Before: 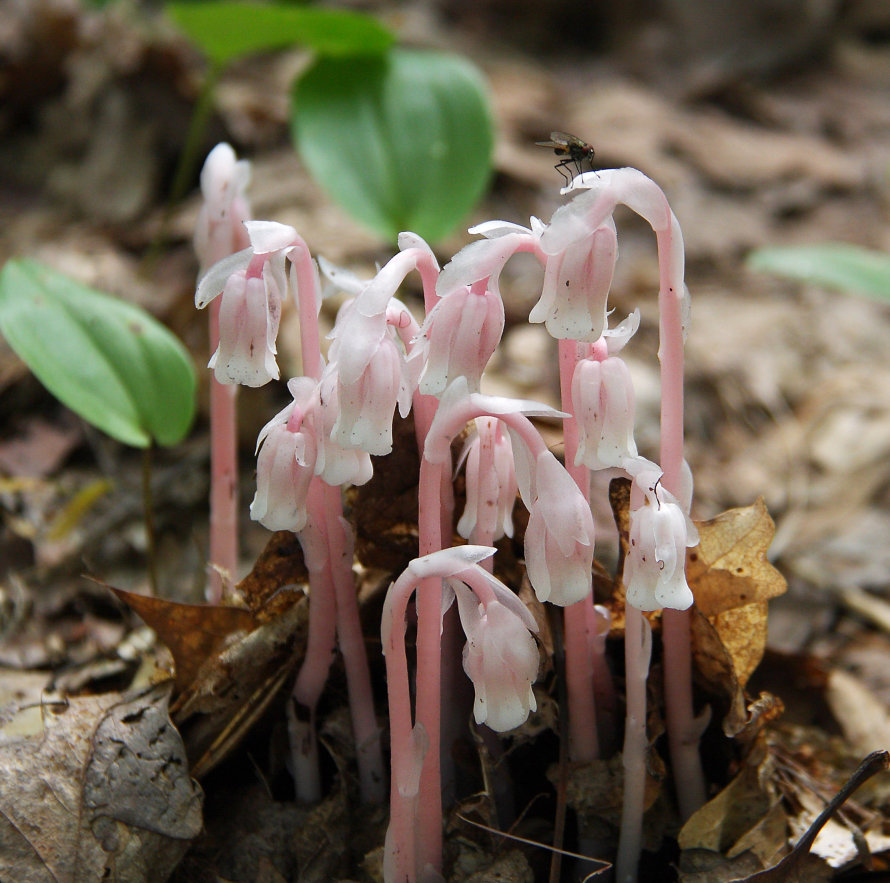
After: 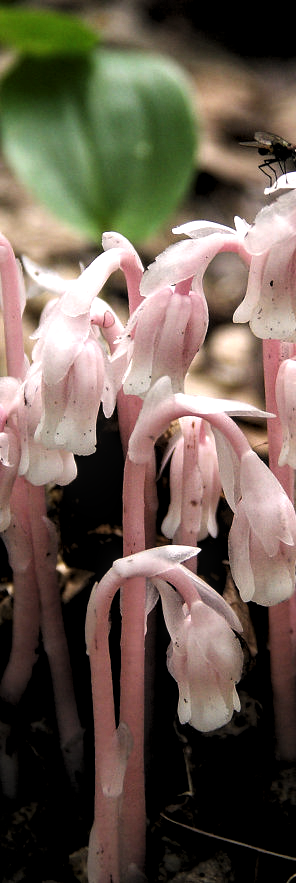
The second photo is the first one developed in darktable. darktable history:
levels: levels [0.129, 0.519, 0.867]
crop: left 33.36%, right 33.36%
color correction: highlights a* 5.81, highlights b* 4.84
local contrast: on, module defaults
